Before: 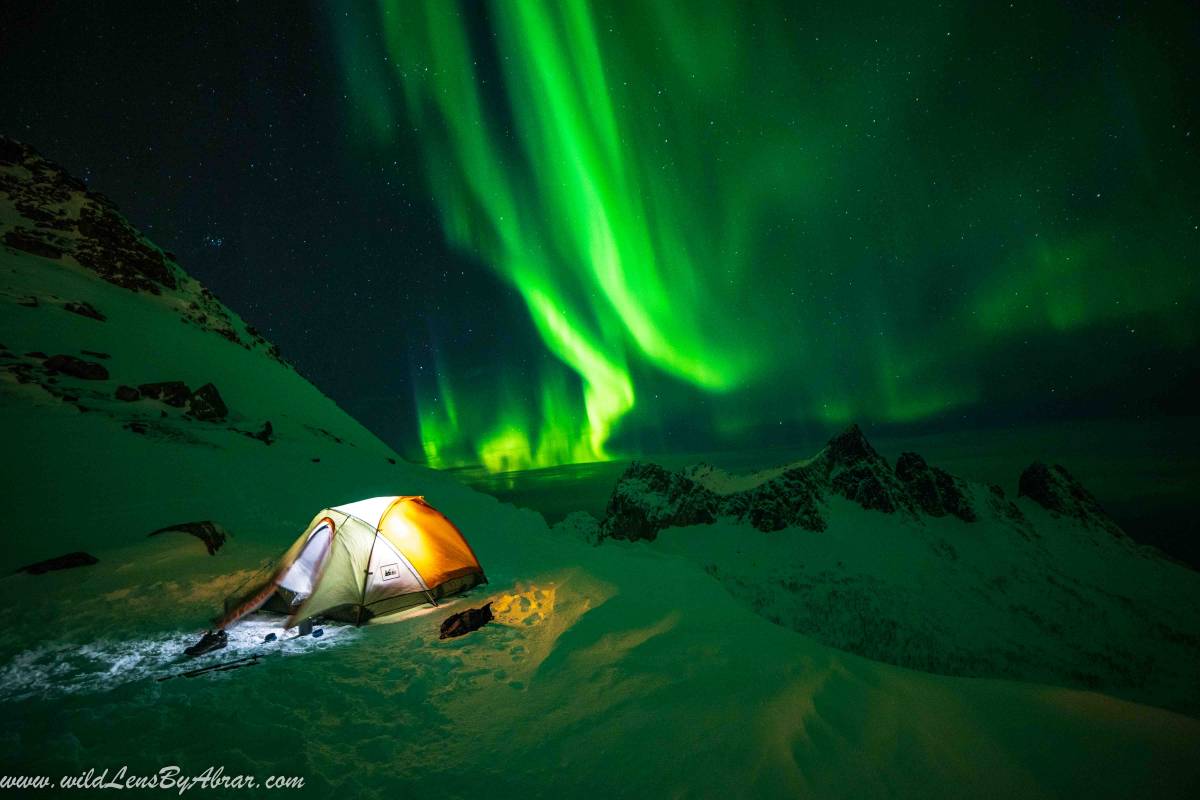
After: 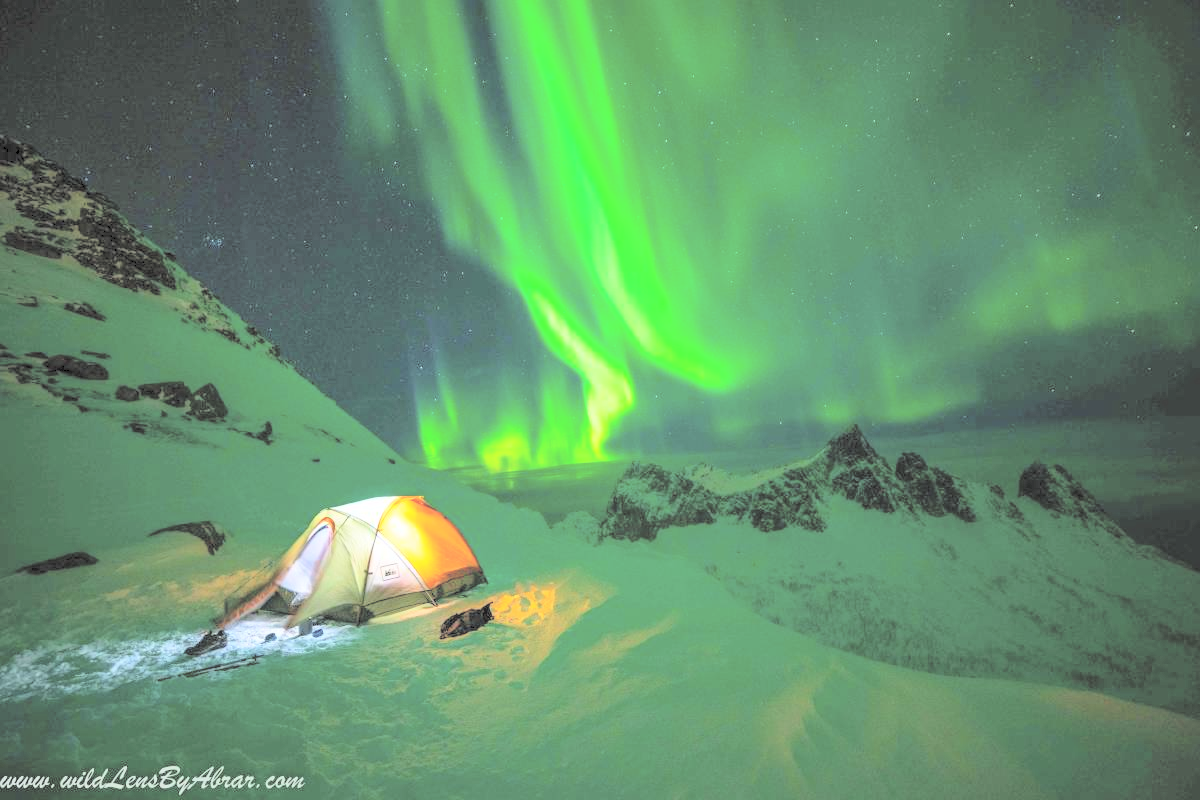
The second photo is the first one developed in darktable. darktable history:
contrast brightness saturation: brightness 0.987
